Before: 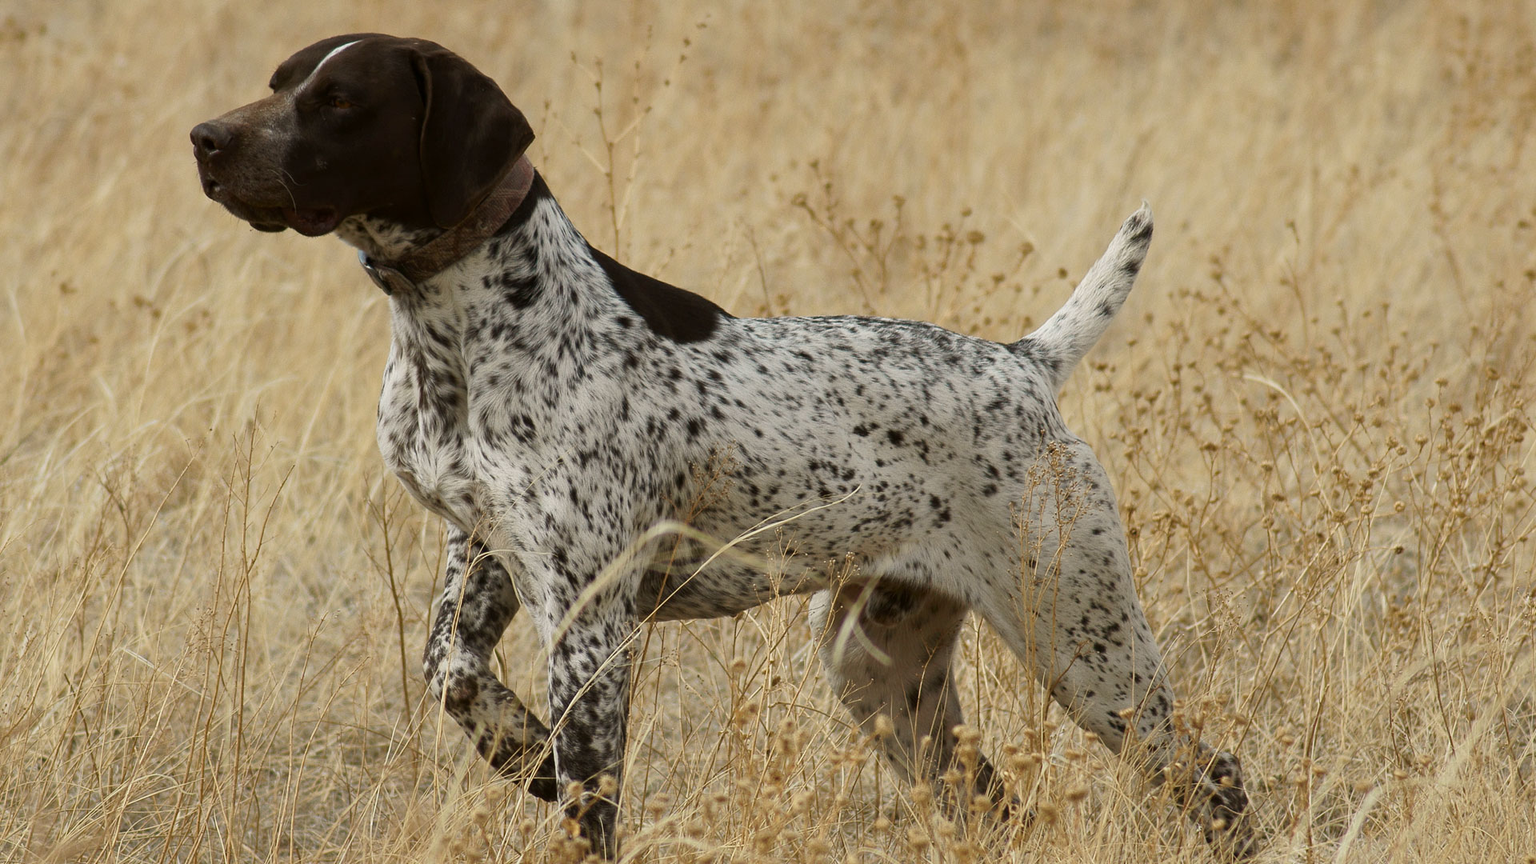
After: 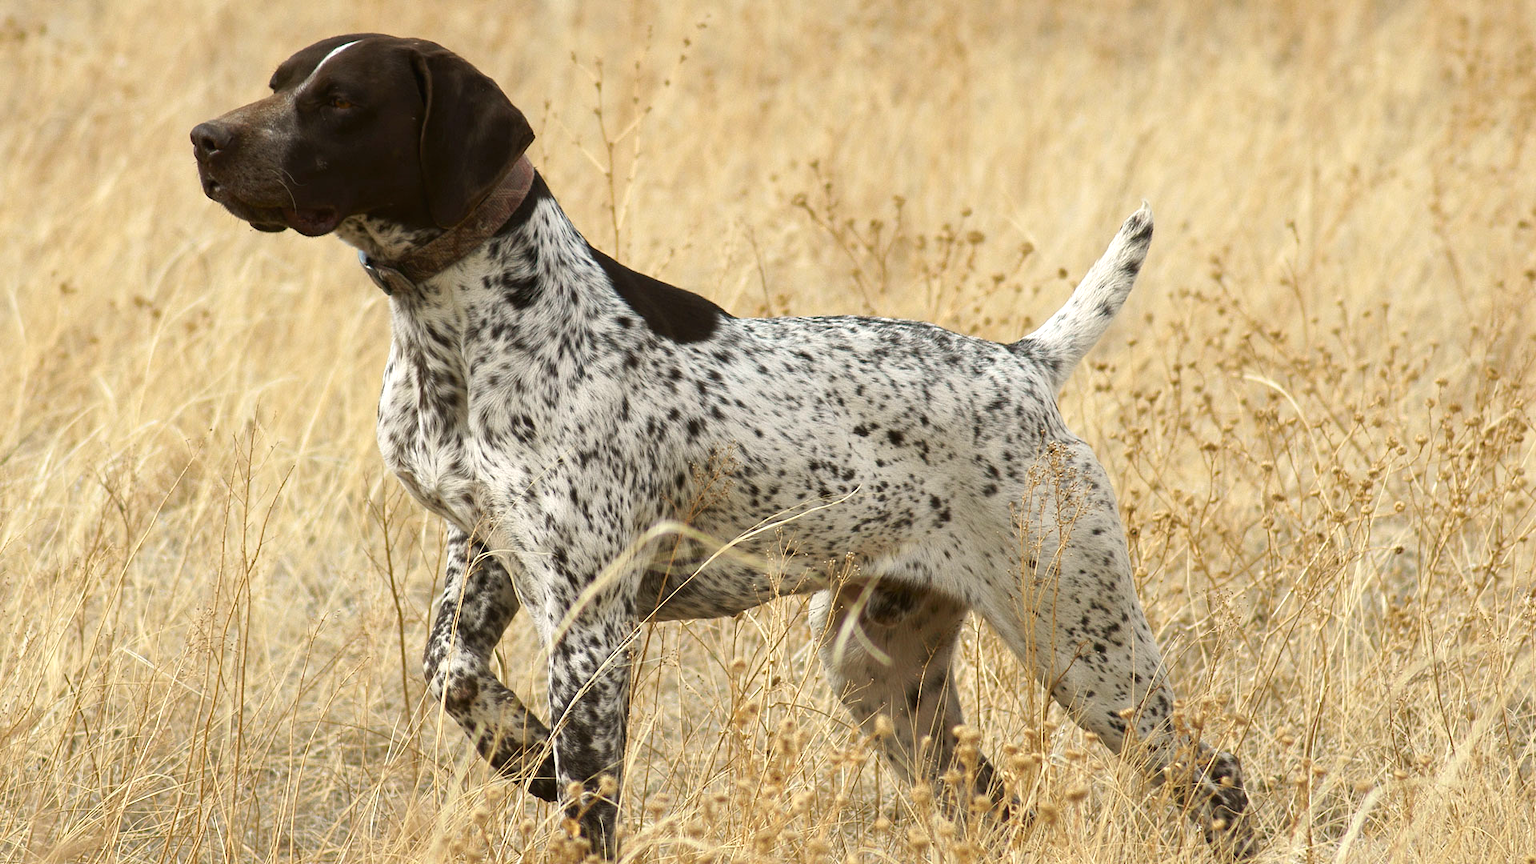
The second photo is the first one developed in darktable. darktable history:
exposure: black level correction 0, exposure 0.7 EV, compensate exposure bias true, compensate highlight preservation false
contrast brightness saturation: contrast -0.02, brightness -0.01, saturation 0.03
